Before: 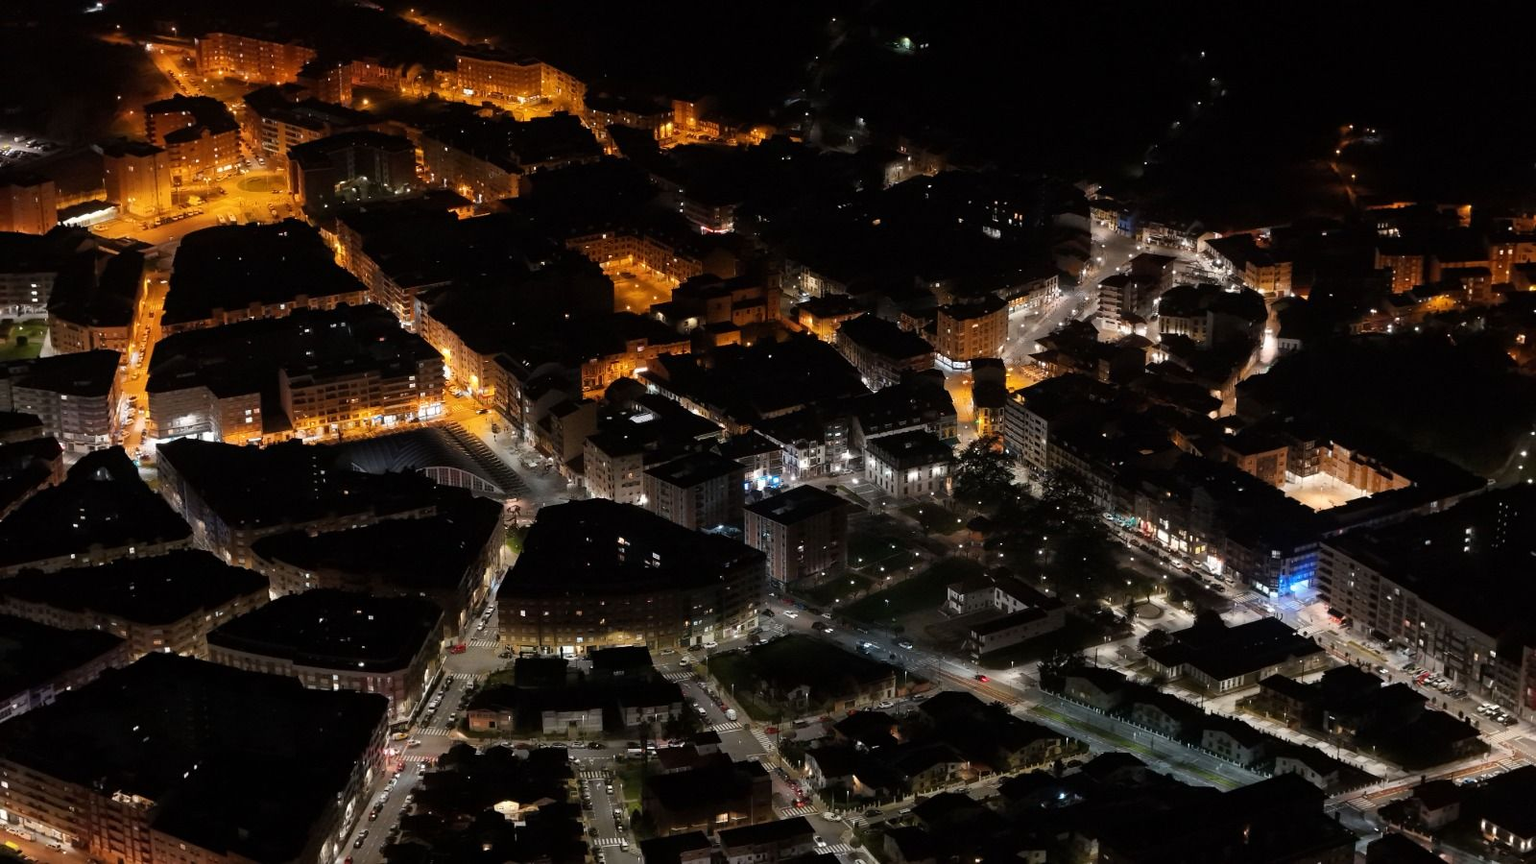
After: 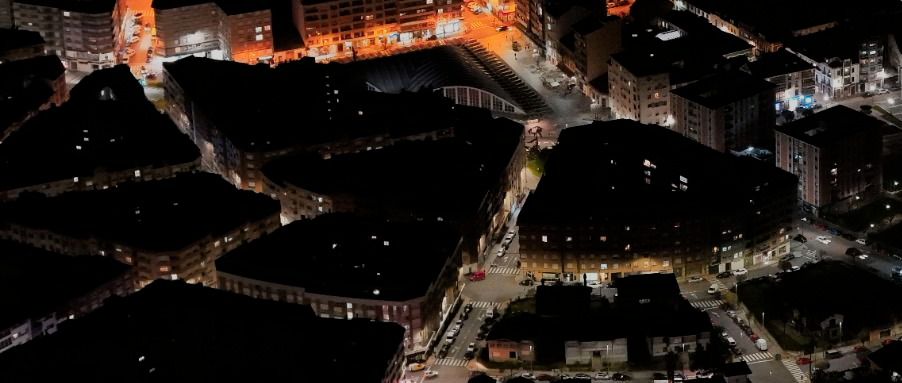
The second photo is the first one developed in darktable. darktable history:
crop: top 44.483%, right 43.593%, bottom 12.892%
color zones: curves: ch1 [(0.235, 0.558) (0.75, 0.5)]; ch2 [(0.25, 0.462) (0.749, 0.457)], mix 40.67%
filmic rgb: black relative exposure -7.65 EV, white relative exposure 4.56 EV, hardness 3.61
